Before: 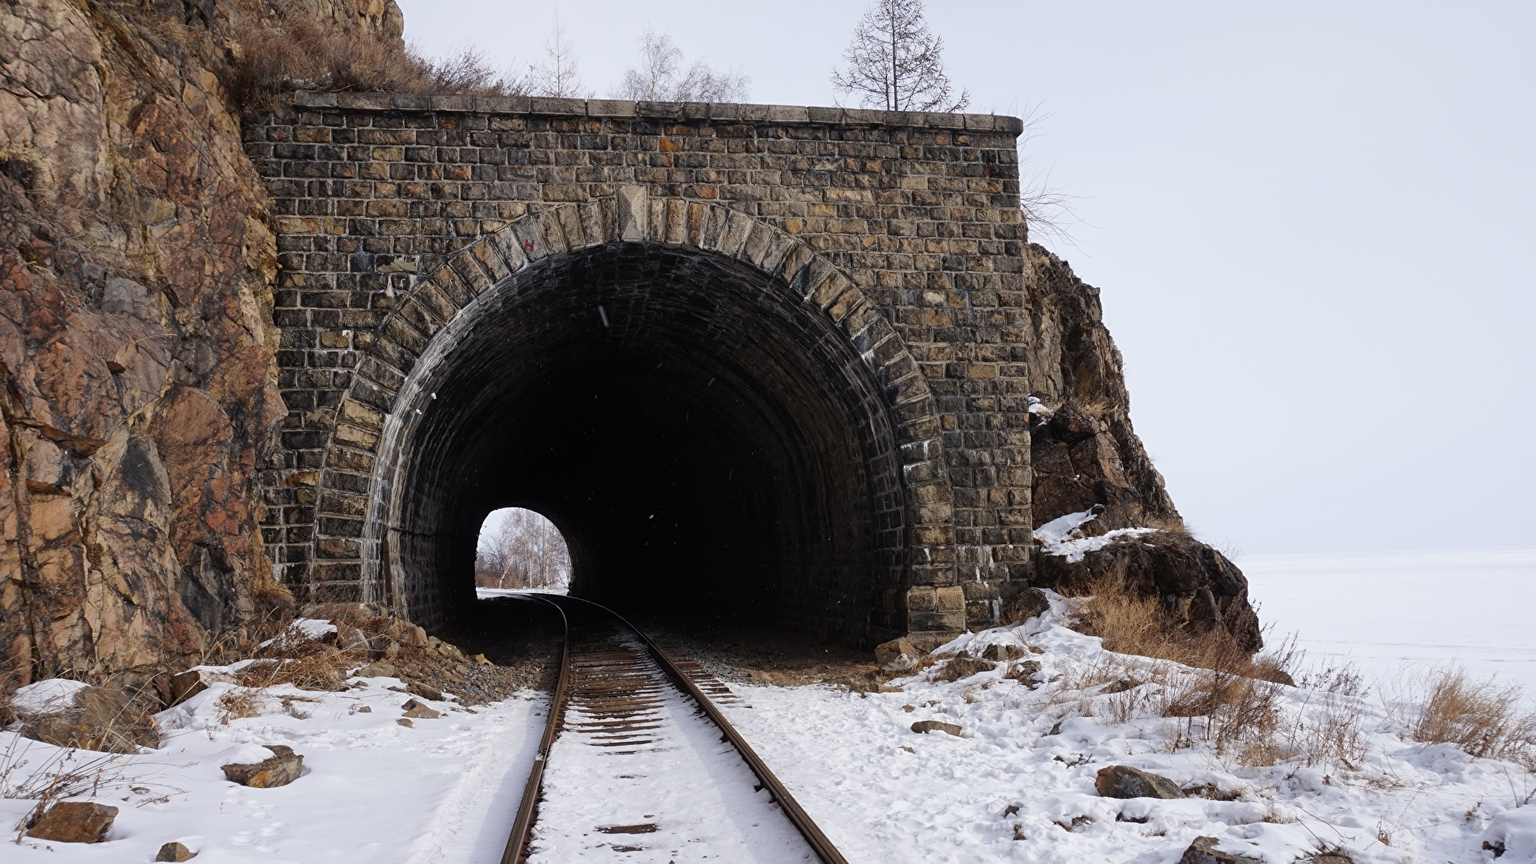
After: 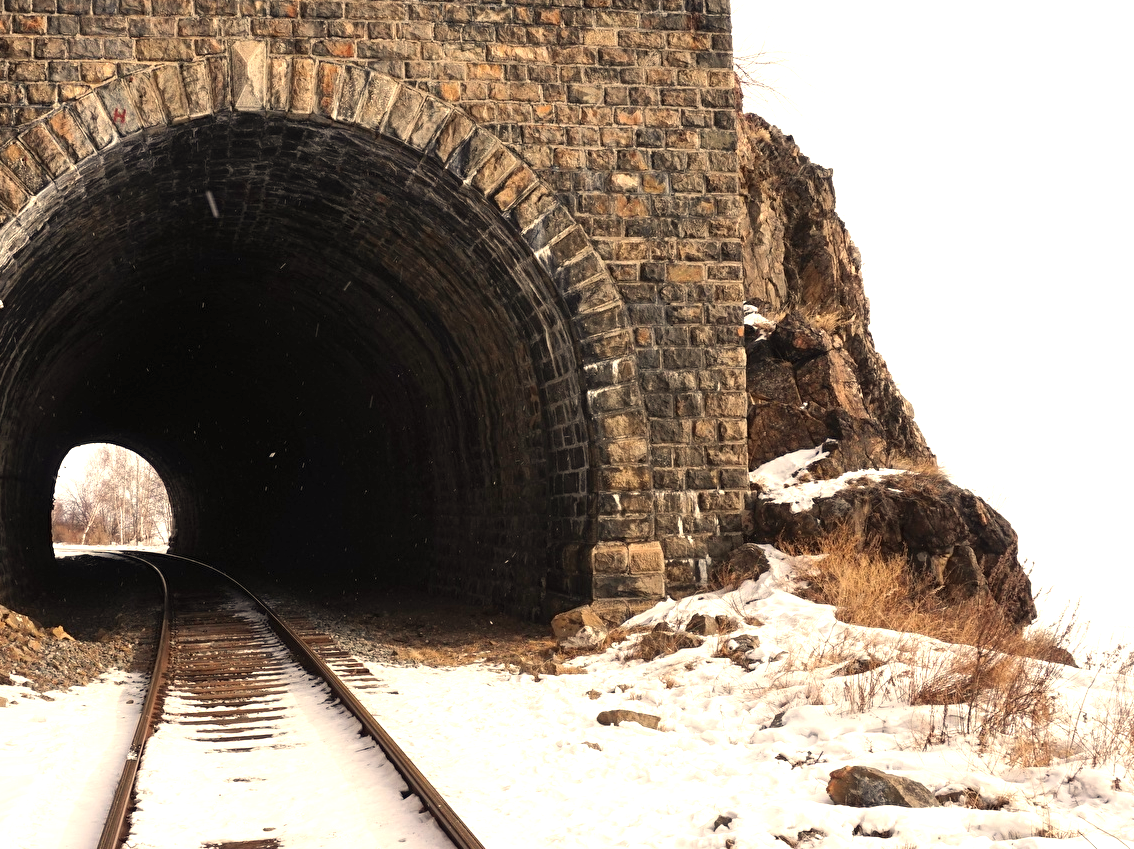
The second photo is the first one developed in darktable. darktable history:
crop and rotate: left 28.256%, top 17.734%, right 12.656%, bottom 3.573%
white balance: red 1.123, blue 0.83
exposure: black level correction 0, exposure 1 EV, compensate exposure bias true, compensate highlight preservation false
